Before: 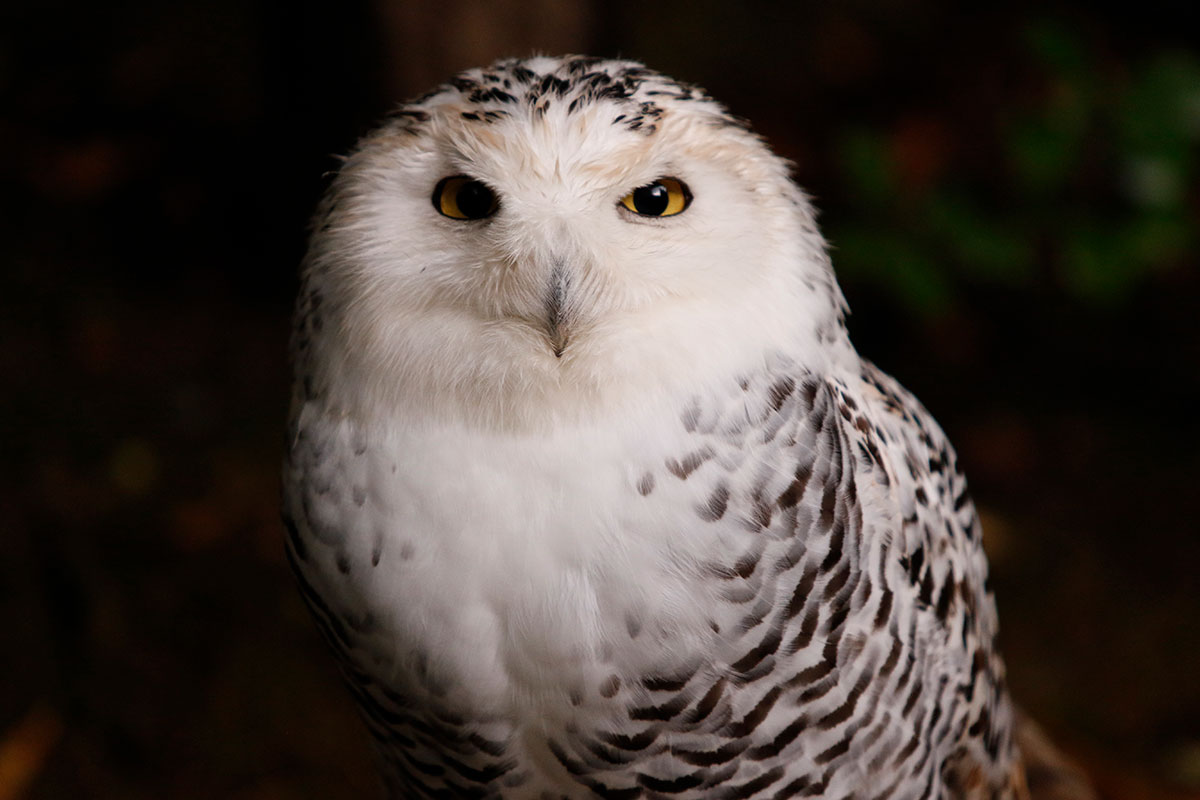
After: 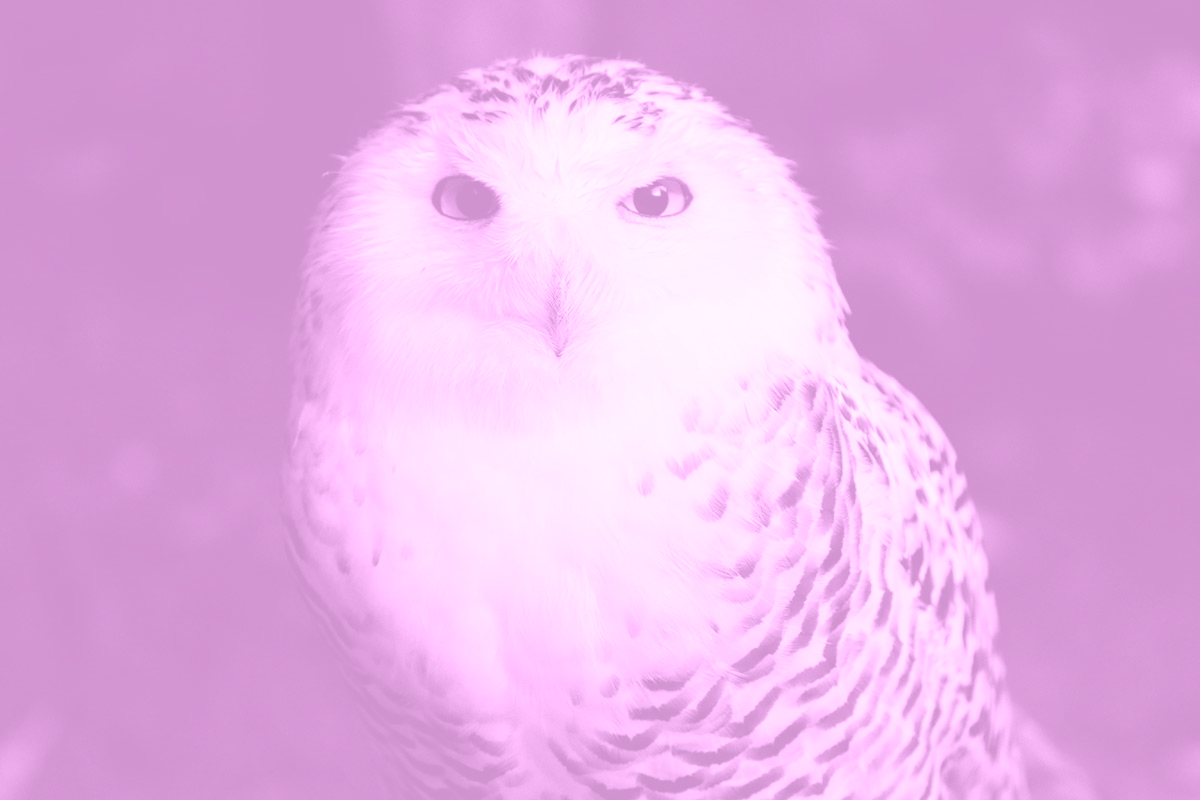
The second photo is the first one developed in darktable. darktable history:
exposure: exposure 1 EV, compensate highlight preservation false
colorize: hue 331.2°, saturation 75%, source mix 30.28%, lightness 70.52%, version 1
